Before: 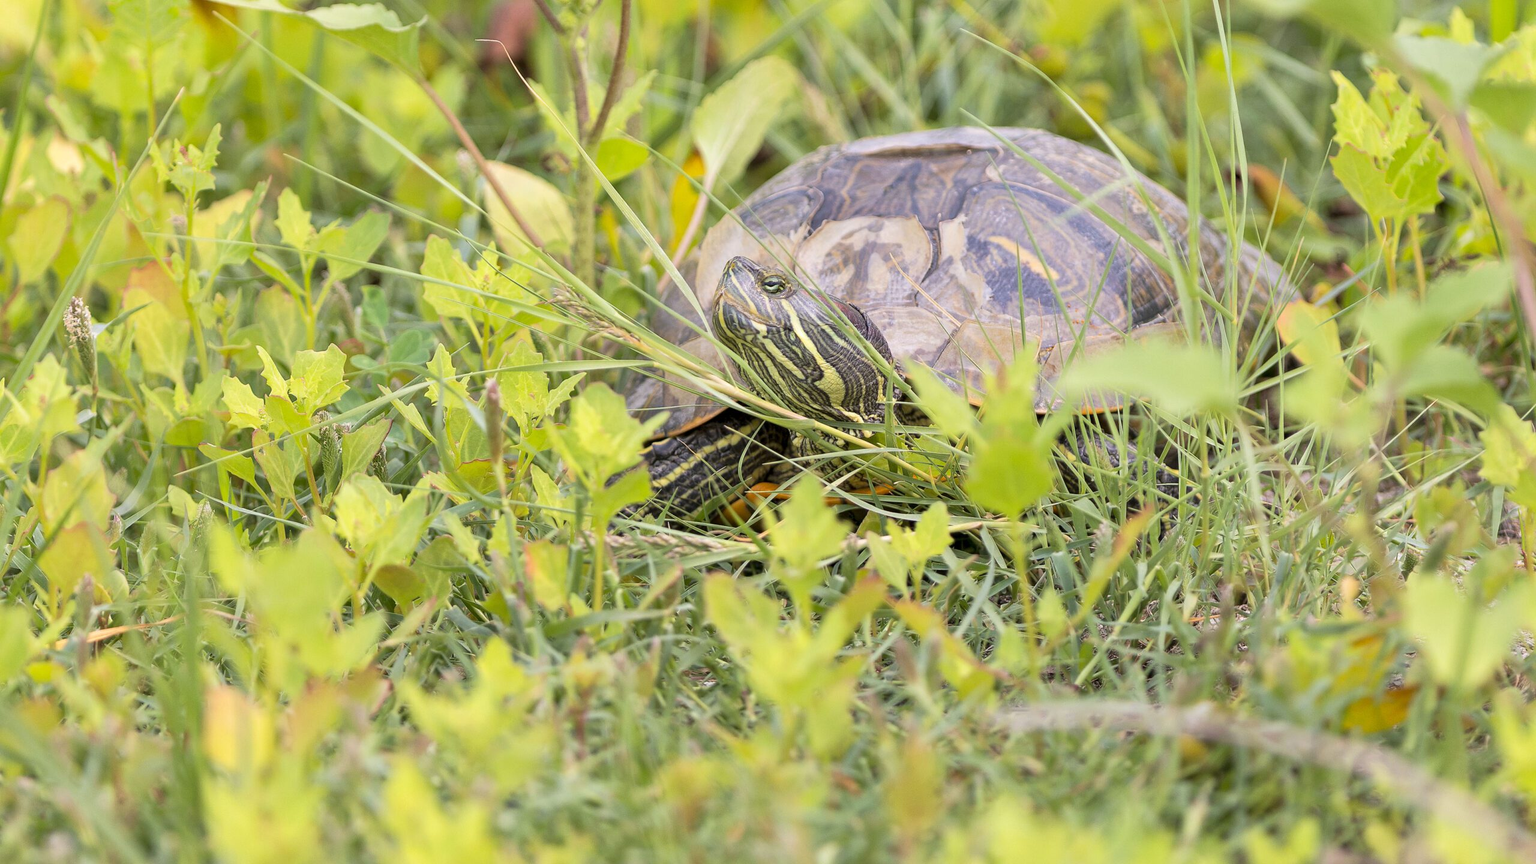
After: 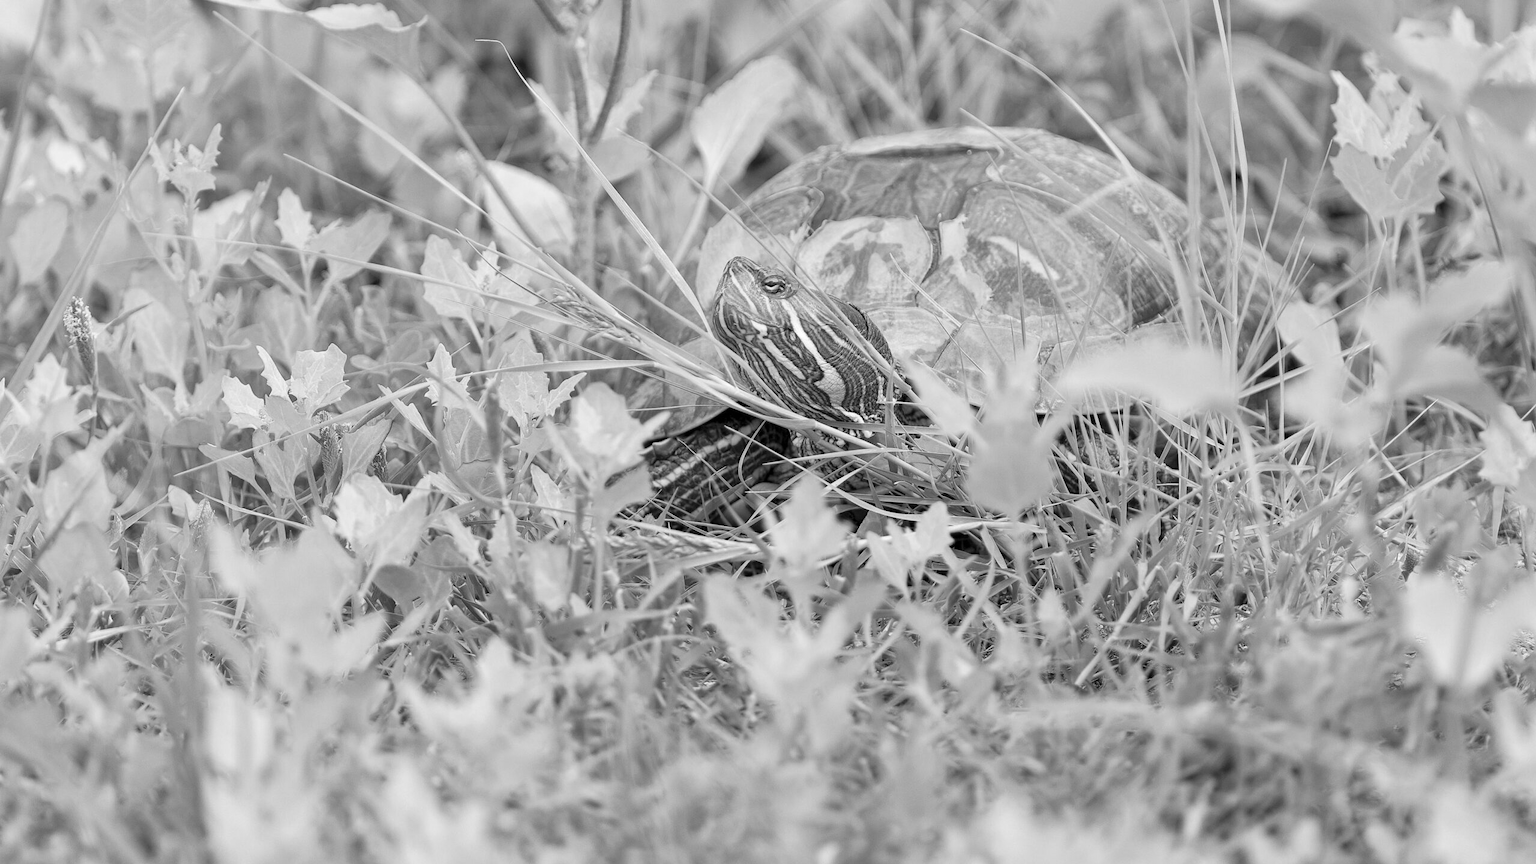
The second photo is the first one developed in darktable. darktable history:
monochrome: on, module defaults
tone equalizer: on, module defaults
